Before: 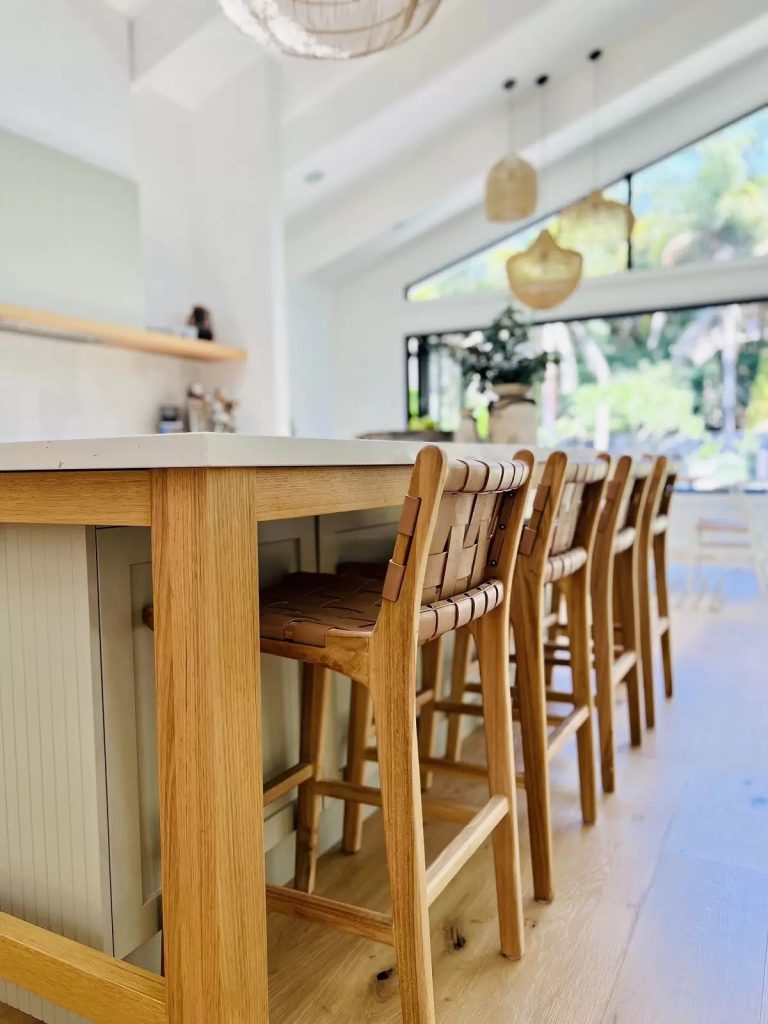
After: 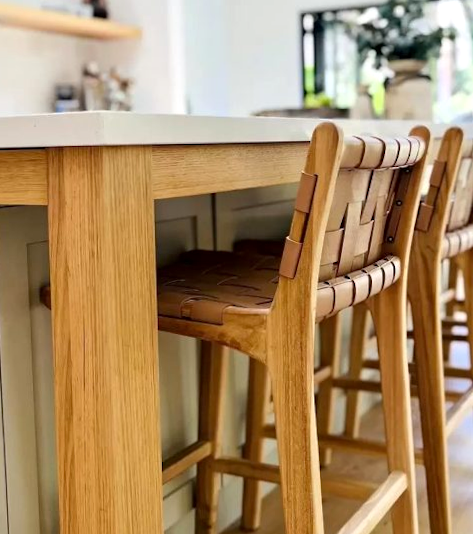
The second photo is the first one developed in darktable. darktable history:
exposure: black level correction 0.001, exposure 0.3 EV, compensate highlight preservation false
crop: left 13.312%, top 31.28%, right 24.627%, bottom 15.582%
rotate and perspective: rotation -0.45°, automatic cropping original format, crop left 0.008, crop right 0.992, crop top 0.012, crop bottom 0.988
